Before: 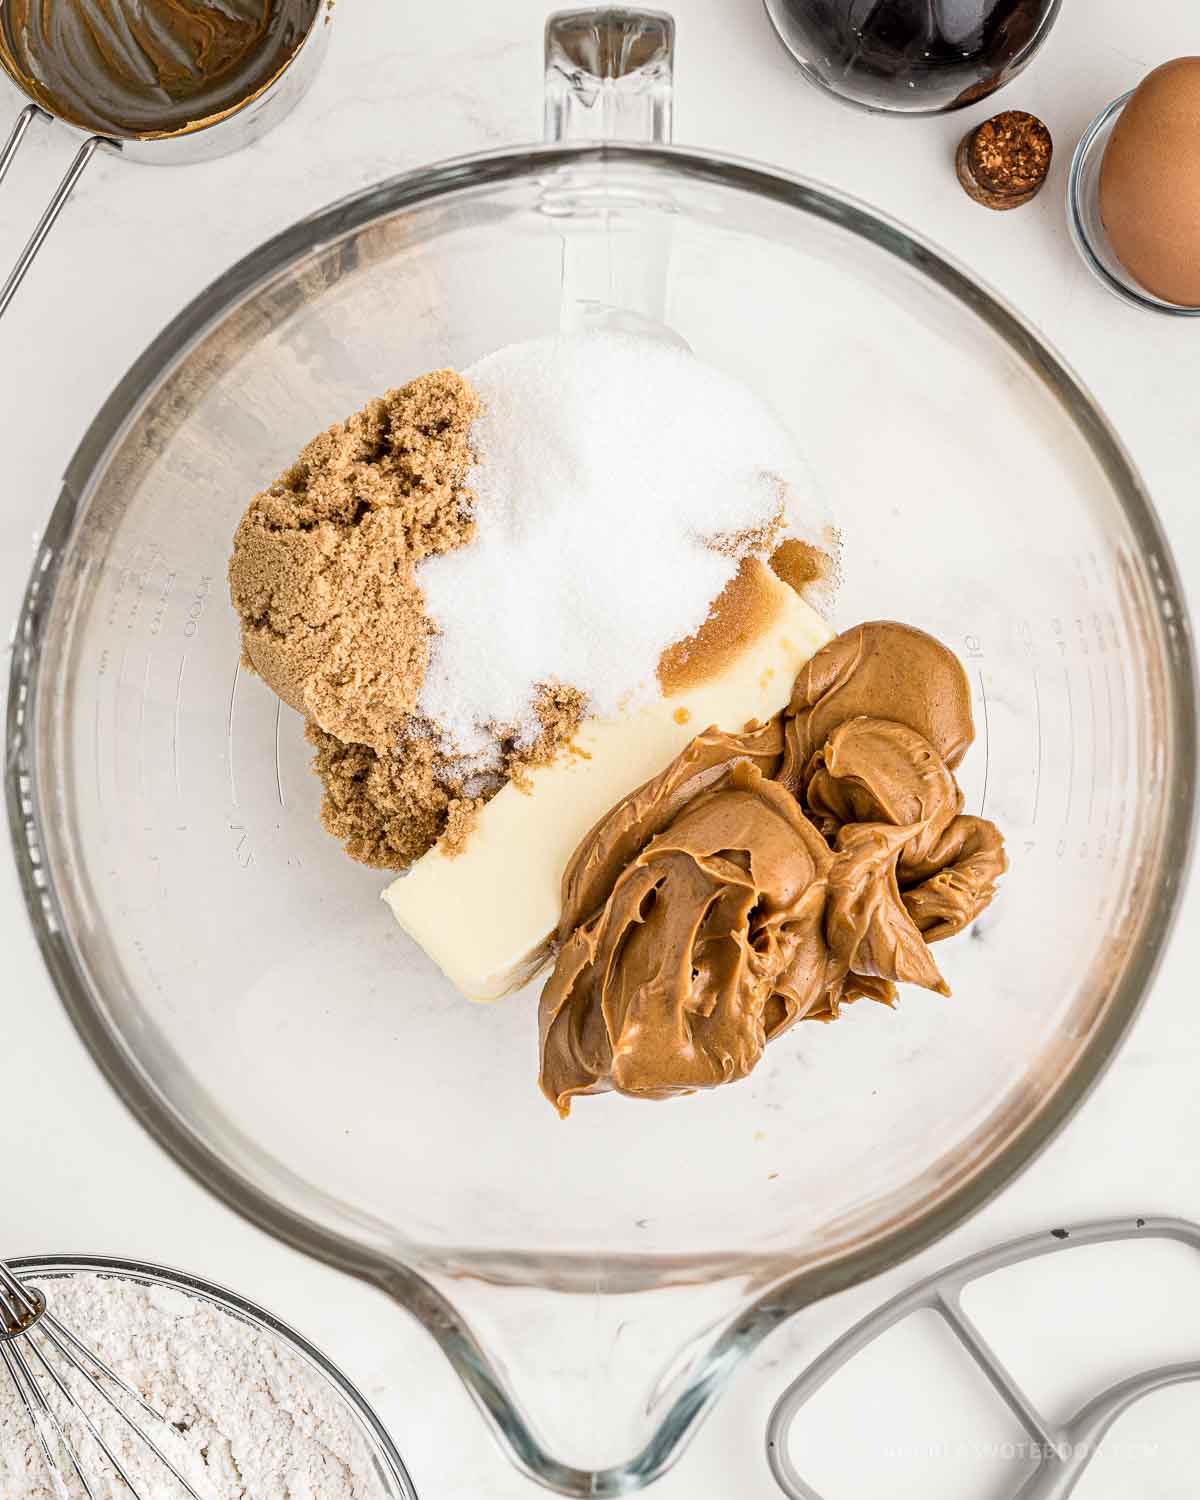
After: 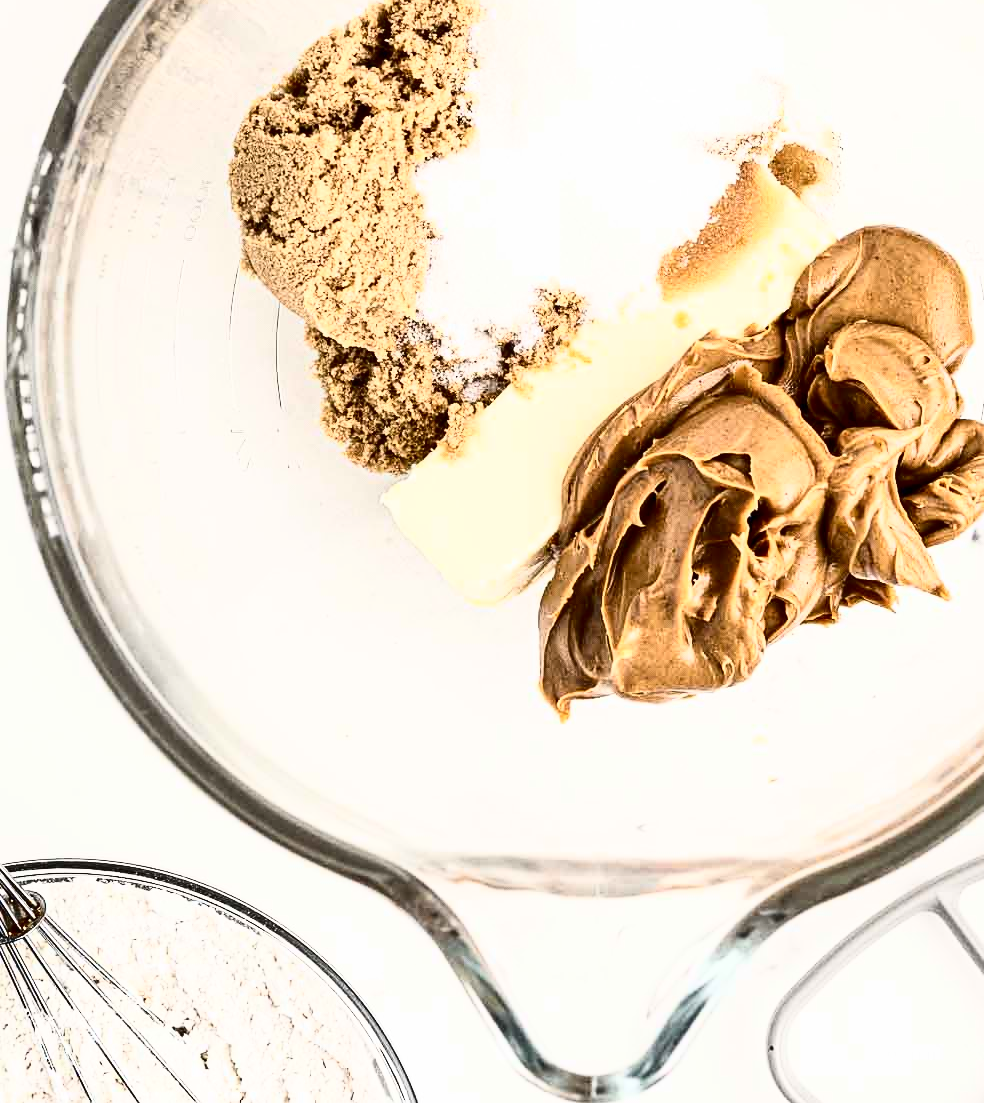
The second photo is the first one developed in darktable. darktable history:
crop: top 26.435%, right 17.994%
tone curve: curves: ch0 [(0, 0) (0.003, 0.003) (0.011, 0.006) (0.025, 0.01) (0.044, 0.016) (0.069, 0.02) (0.1, 0.025) (0.136, 0.034) (0.177, 0.051) (0.224, 0.08) (0.277, 0.131) (0.335, 0.209) (0.399, 0.328) (0.468, 0.47) (0.543, 0.629) (0.623, 0.788) (0.709, 0.903) (0.801, 0.965) (0.898, 0.989) (1, 1)], color space Lab, independent channels, preserve colors none
